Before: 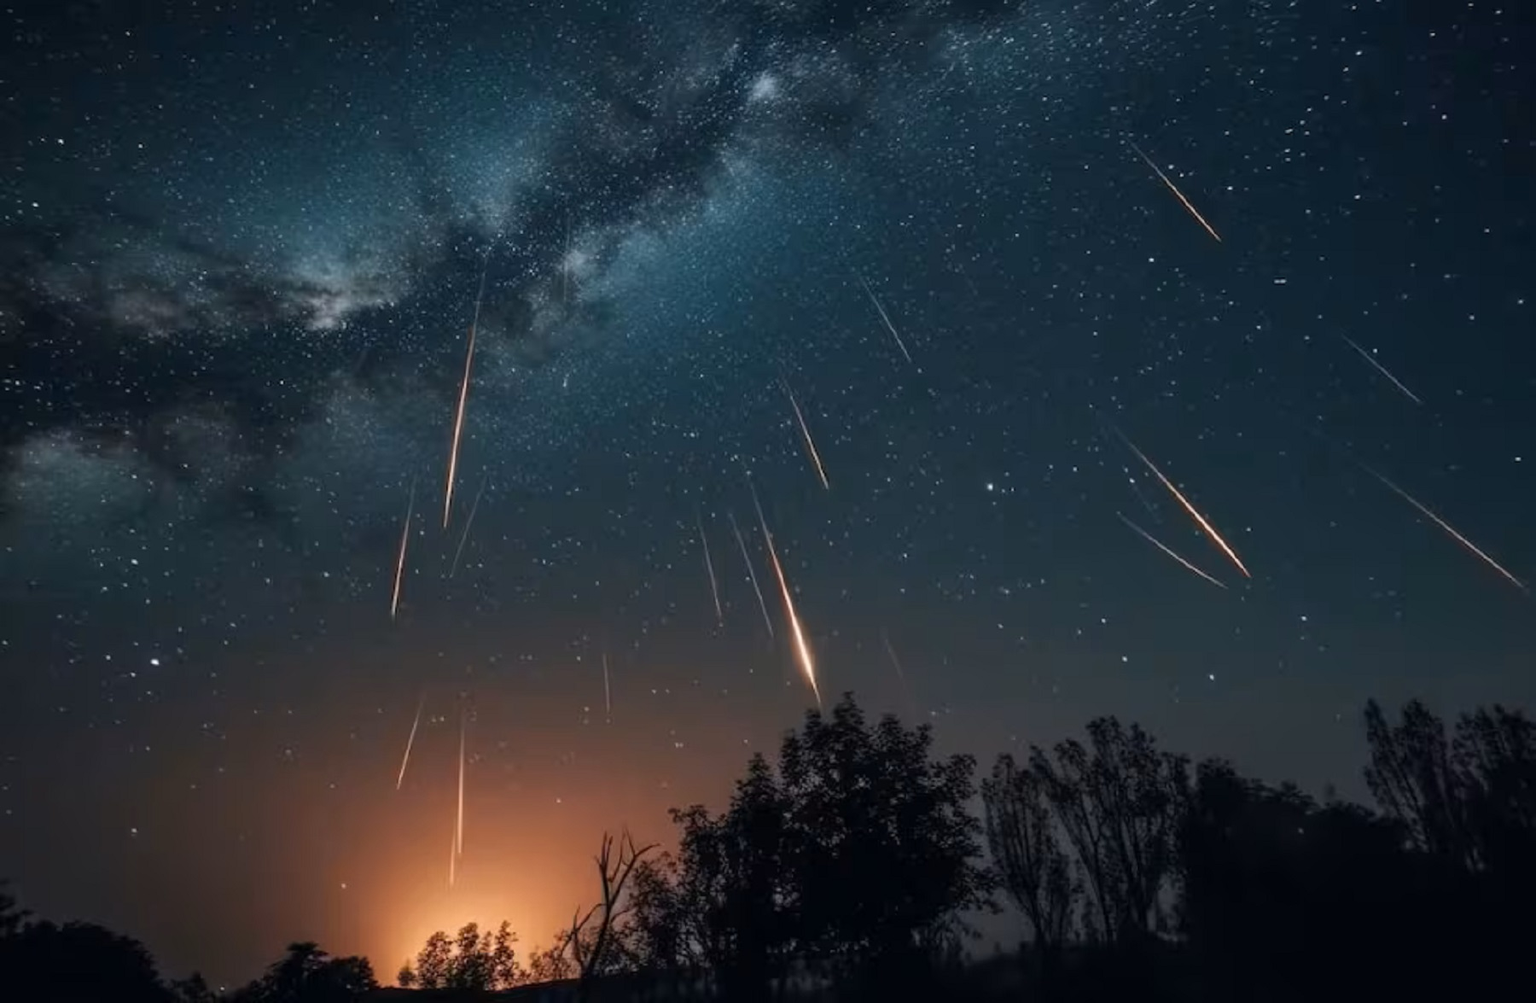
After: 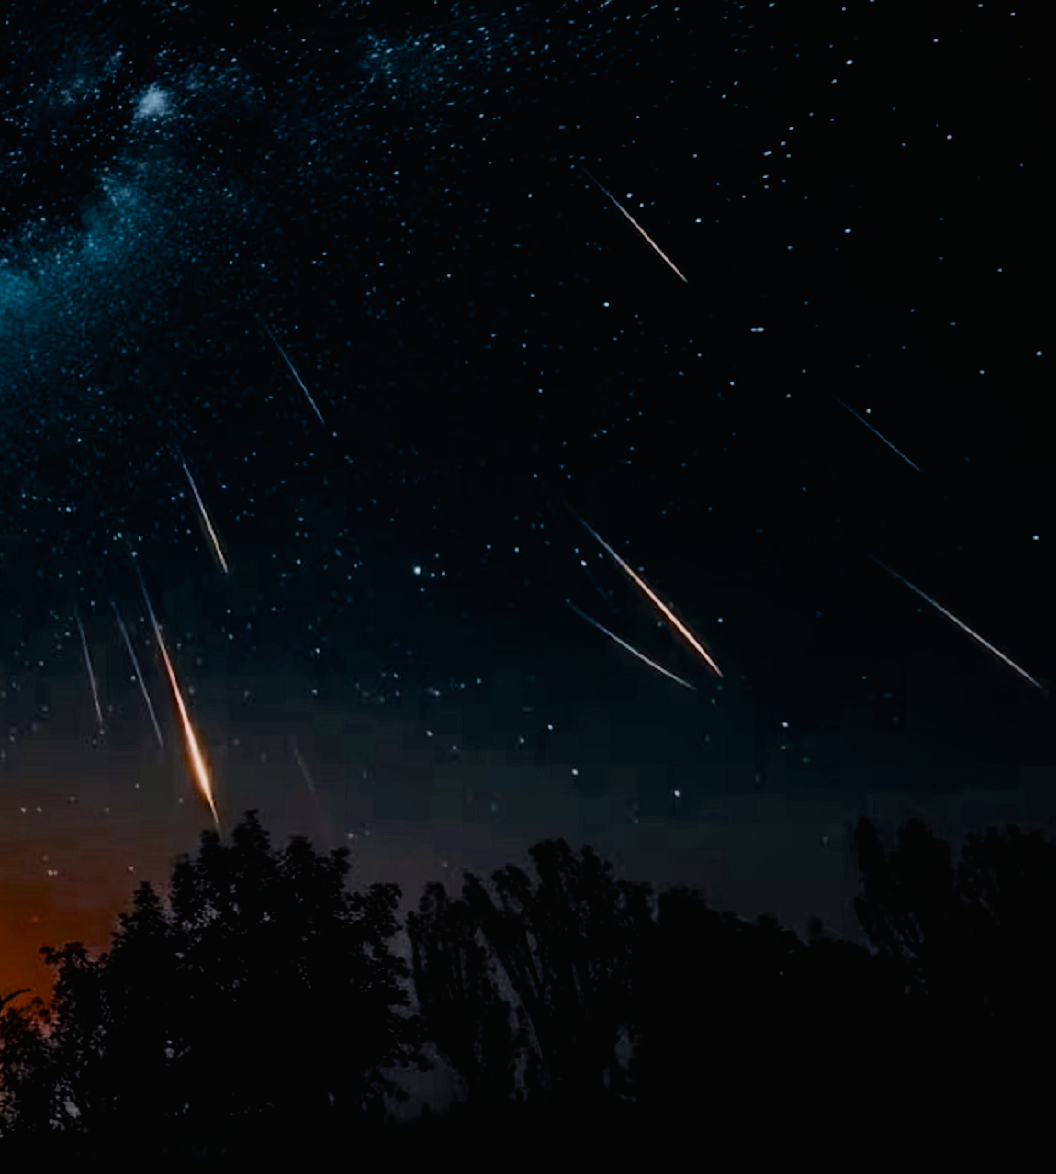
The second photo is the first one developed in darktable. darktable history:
crop: left 41.284%
contrast brightness saturation: contrast -0.019, brightness -0.012, saturation 0.041
color balance rgb: perceptual saturation grading › global saturation 37.212%, perceptual saturation grading › shadows 35.898%, perceptual brilliance grading › global brilliance -0.89%, perceptual brilliance grading › highlights -1.113%, perceptual brilliance grading › mid-tones -1.901%, perceptual brilliance grading › shadows -1.71%, saturation formula JzAzBz (2021)
filmic rgb: black relative exposure -5.04 EV, white relative exposure 3.55 EV, hardness 3.17, contrast 1.298, highlights saturation mix -49.62%
